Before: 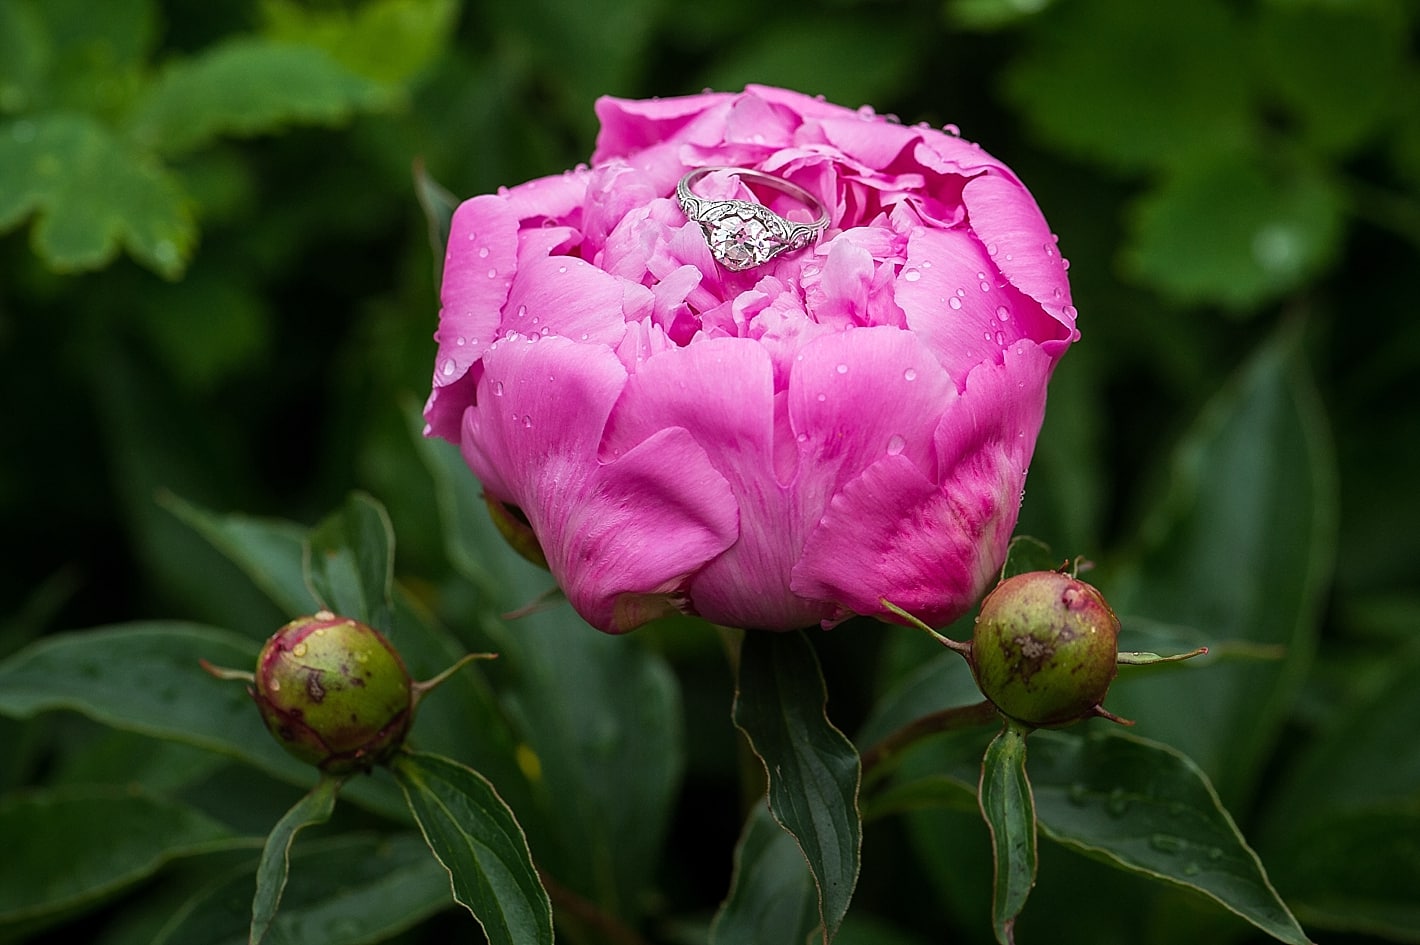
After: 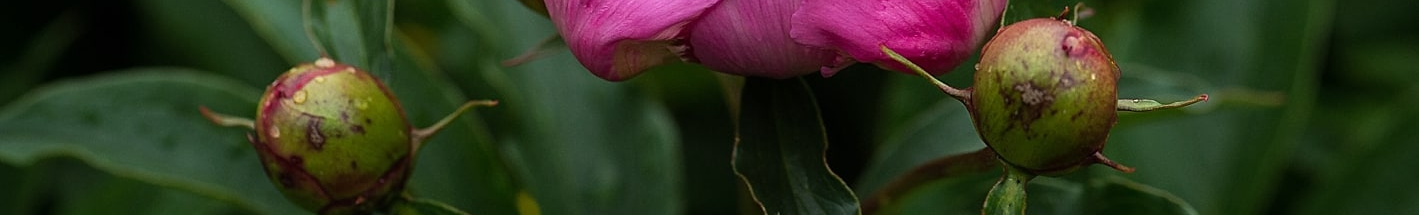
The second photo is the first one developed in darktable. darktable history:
crop and rotate: top 58.546%, bottom 18.607%
